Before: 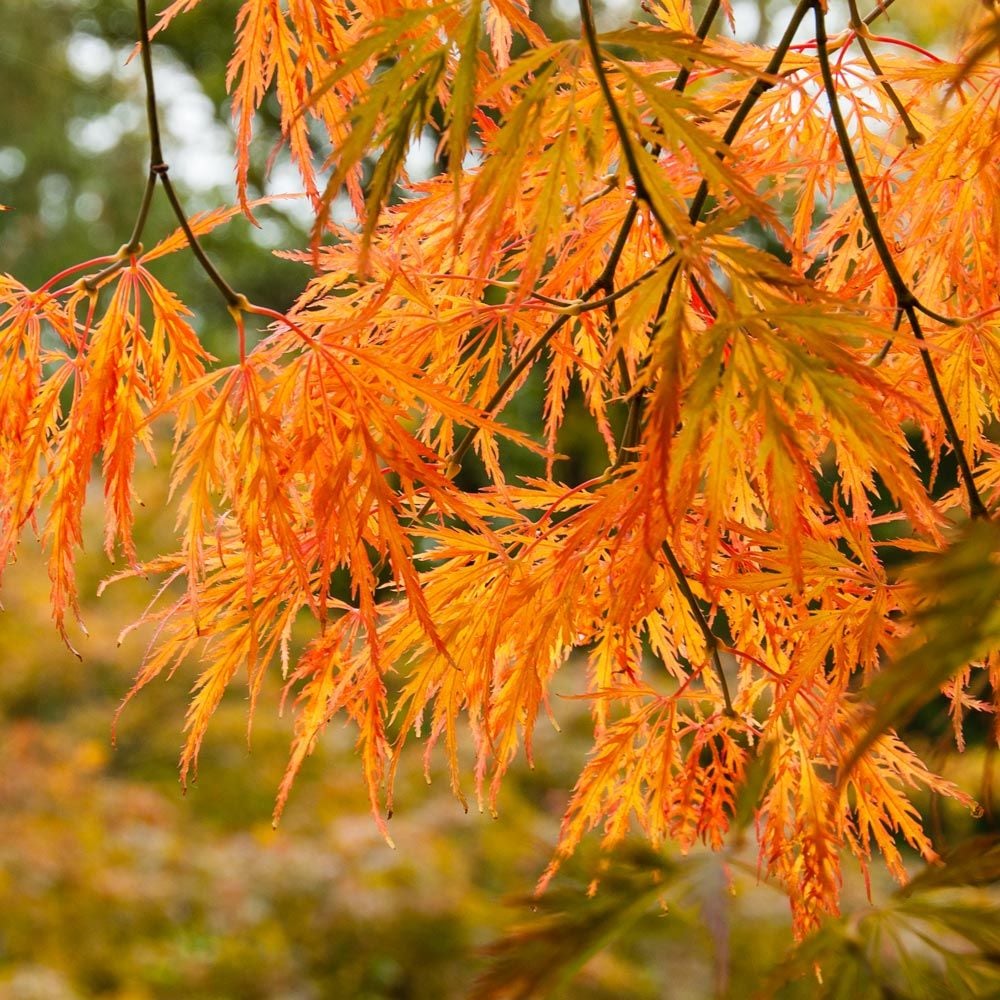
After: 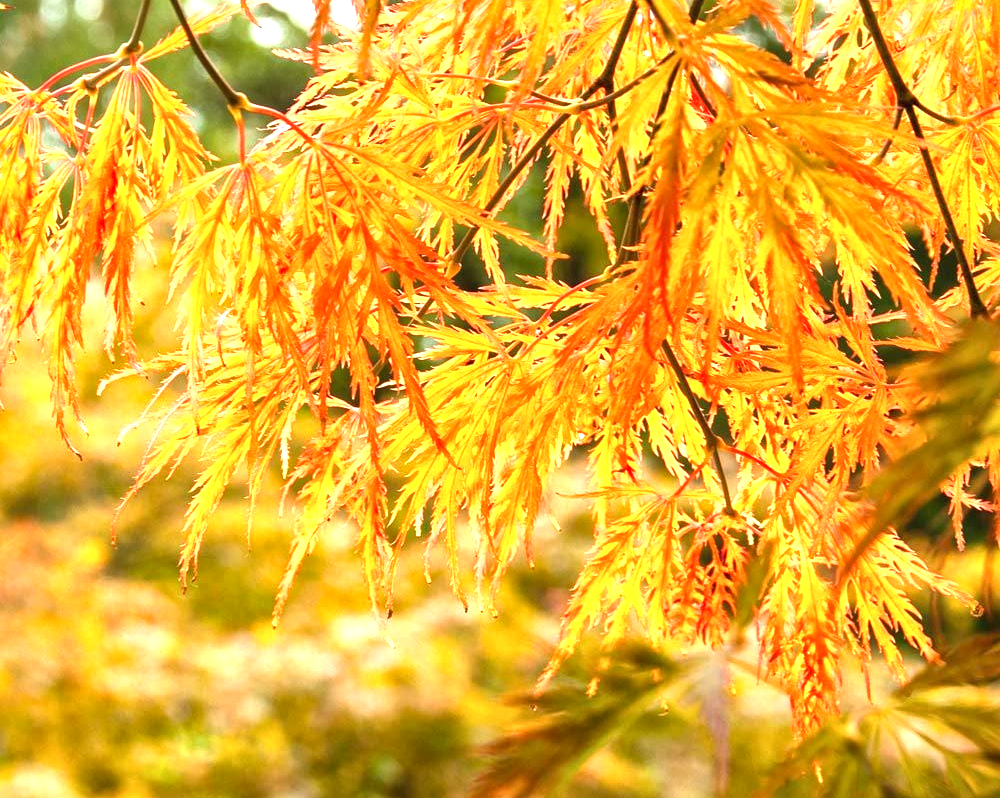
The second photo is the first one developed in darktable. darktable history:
exposure: black level correction 0, exposure 1.442 EV, compensate highlight preservation false
local contrast: mode bilateral grid, contrast 20, coarseness 50, detail 143%, midtone range 0.2
crop and rotate: top 20.188%
